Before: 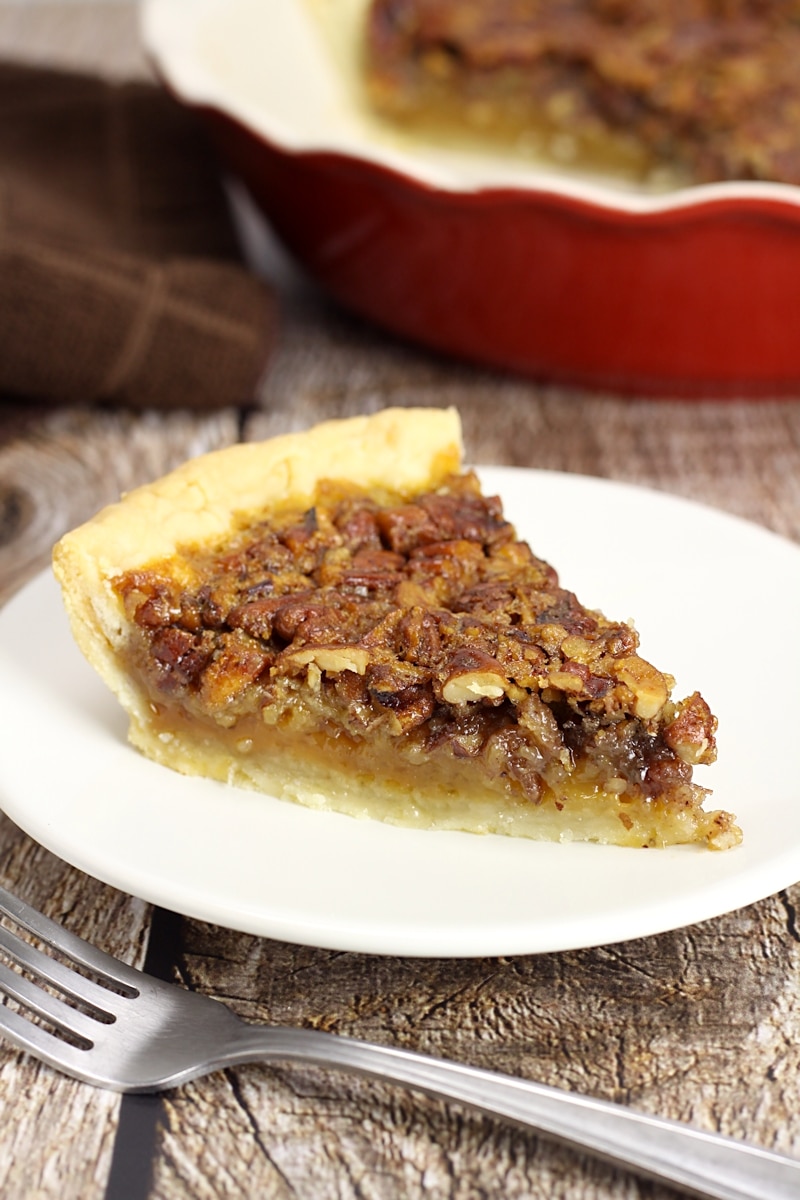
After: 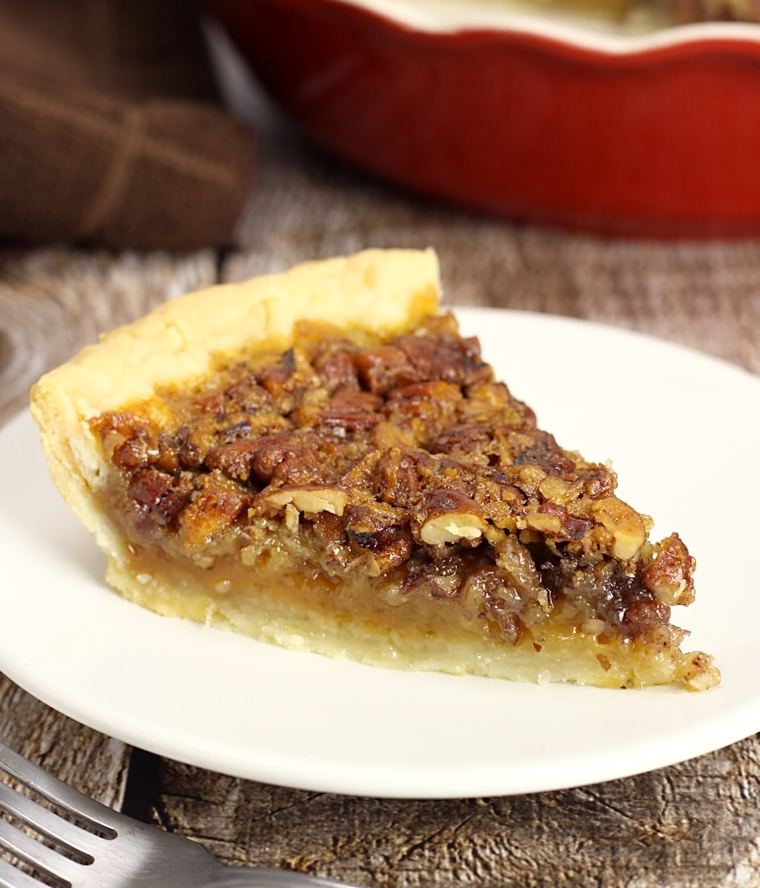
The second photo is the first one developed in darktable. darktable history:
white balance: red 1.009, blue 0.985
crop and rotate: left 2.991%, top 13.302%, right 1.981%, bottom 12.636%
